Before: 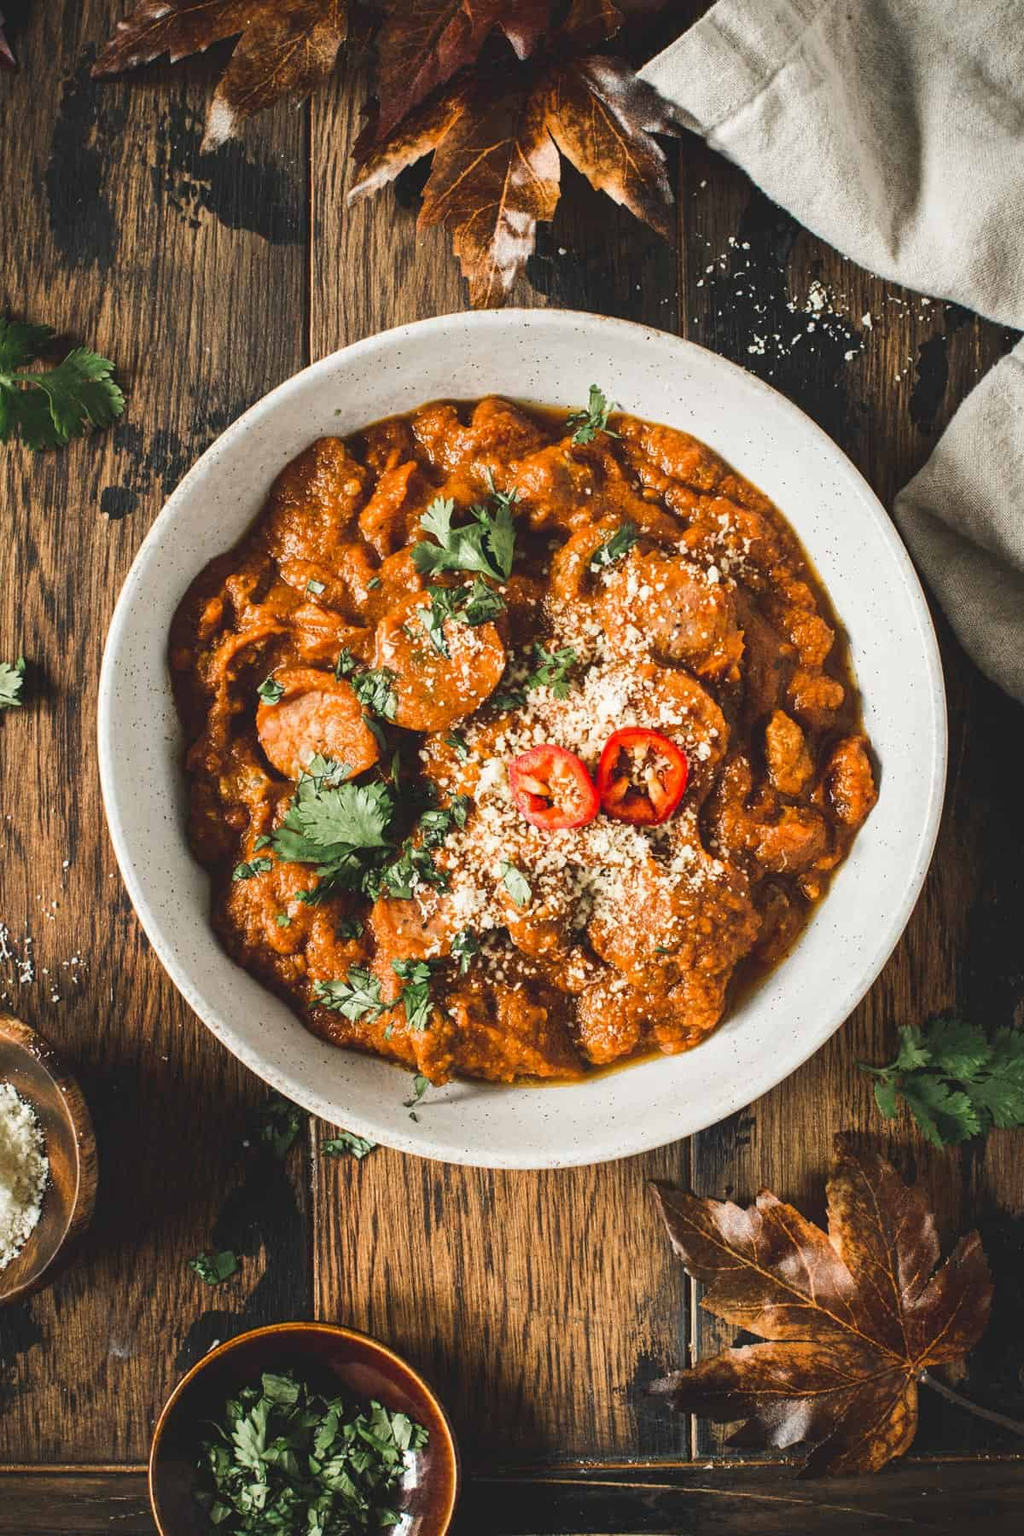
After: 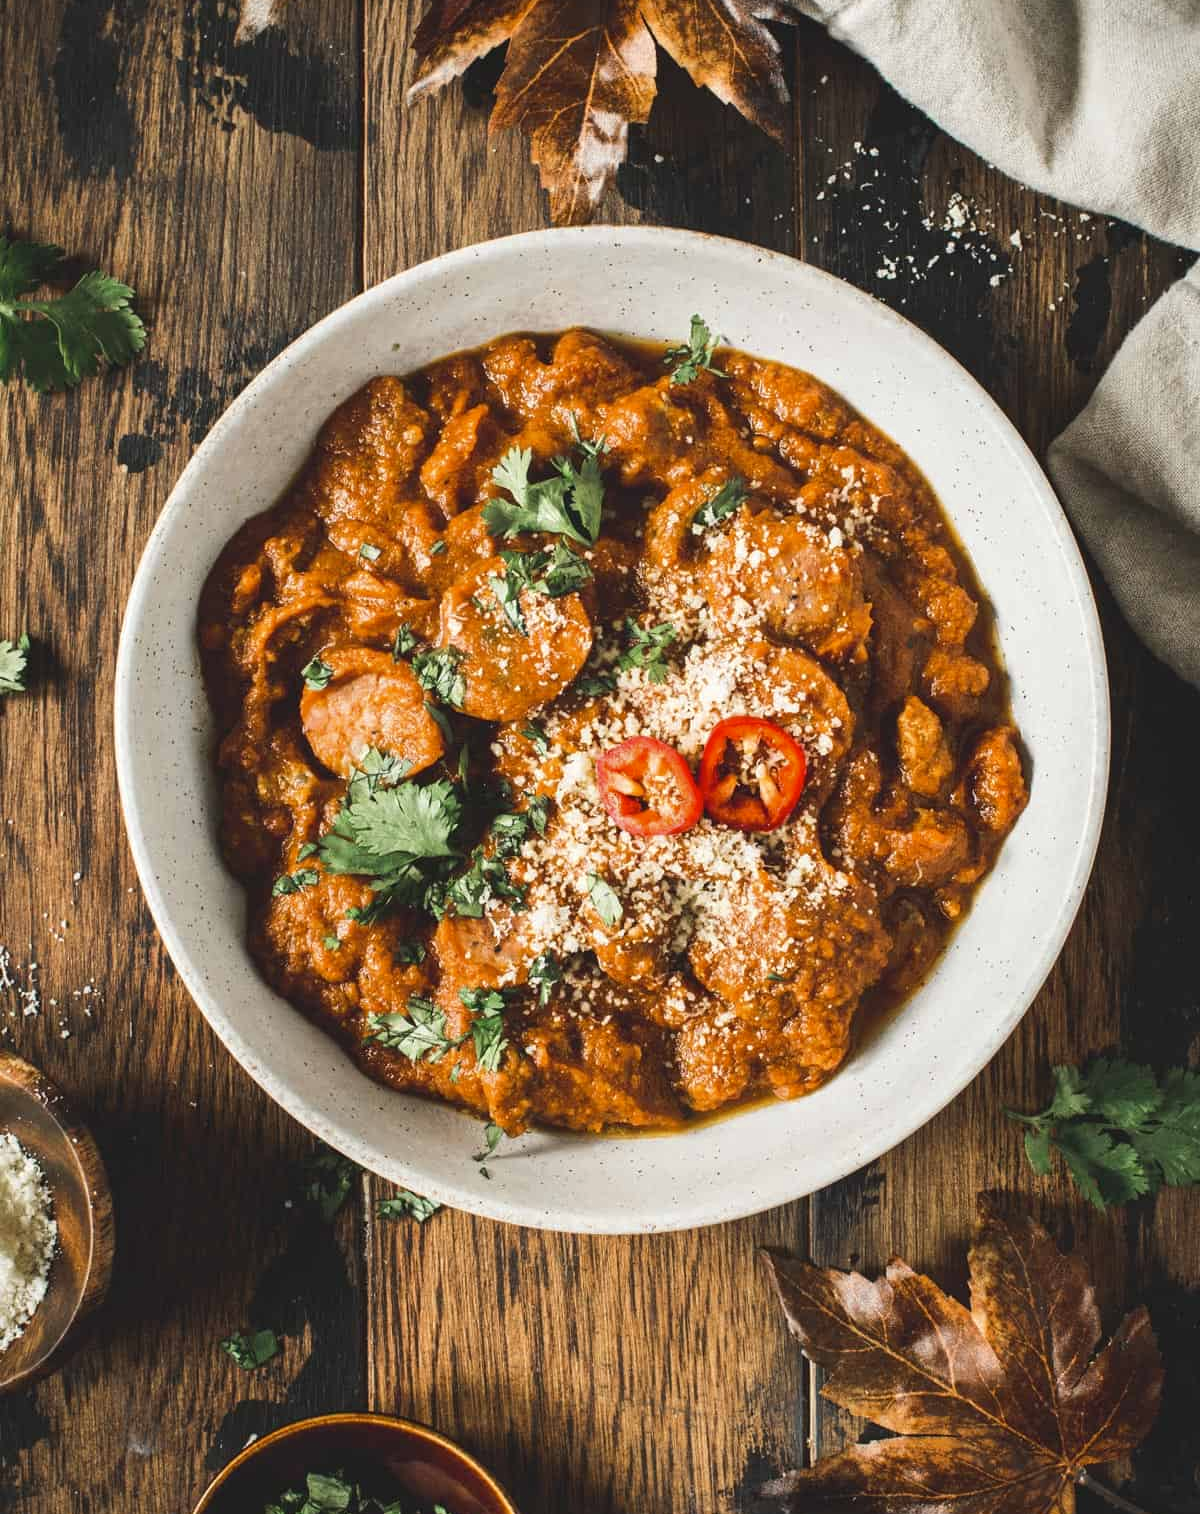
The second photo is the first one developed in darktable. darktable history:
crop: top 7.562%, bottom 8.313%
color zones: curves: ch0 [(0, 0.553) (0.123, 0.58) (0.23, 0.419) (0.468, 0.155) (0.605, 0.132) (0.723, 0.063) (0.833, 0.172) (0.921, 0.468)]; ch1 [(0.025, 0.645) (0.229, 0.584) (0.326, 0.551) (0.537, 0.446) (0.599, 0.911) (0.708, 1) (0.805, 0.944)]; ch2 [(0.086, 0.468) (0.254, 0.464) (0.638, 0.564) (0.702, 0.592) (0.768, 0.564)], mix -119.94%
